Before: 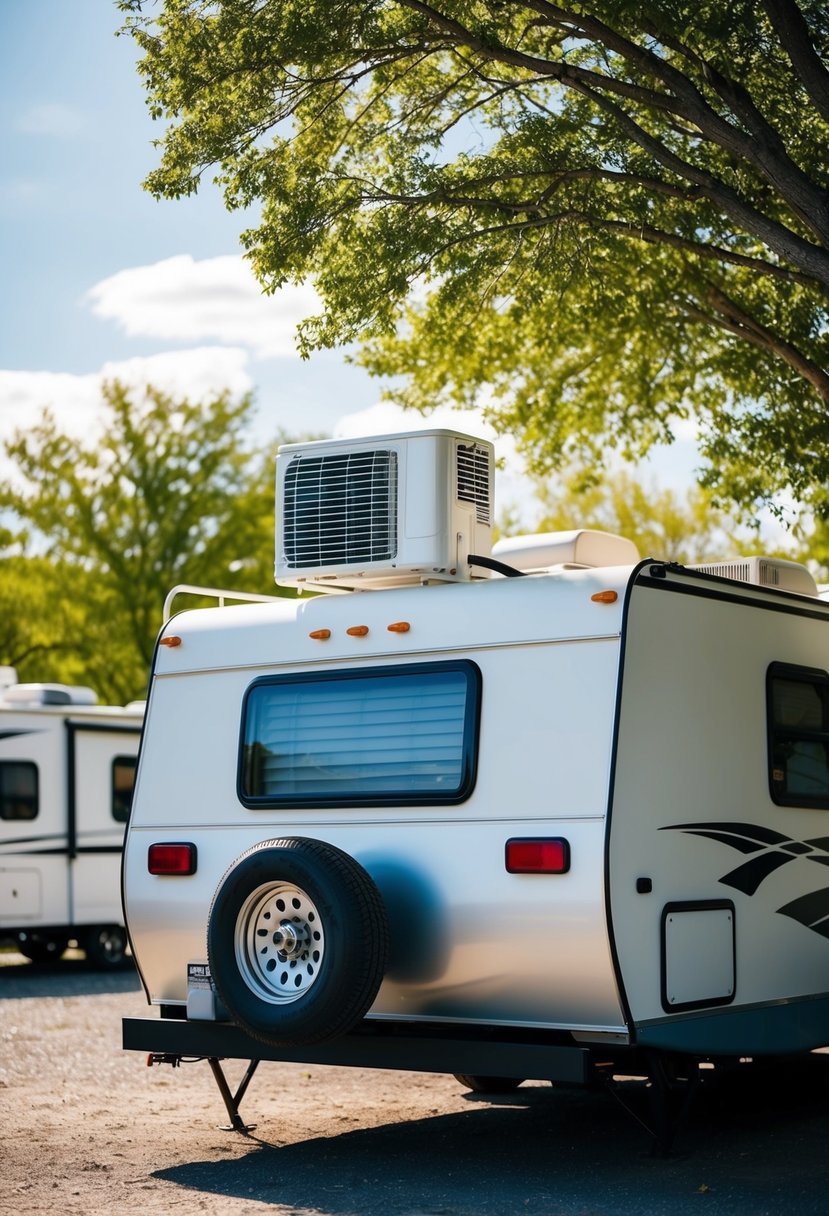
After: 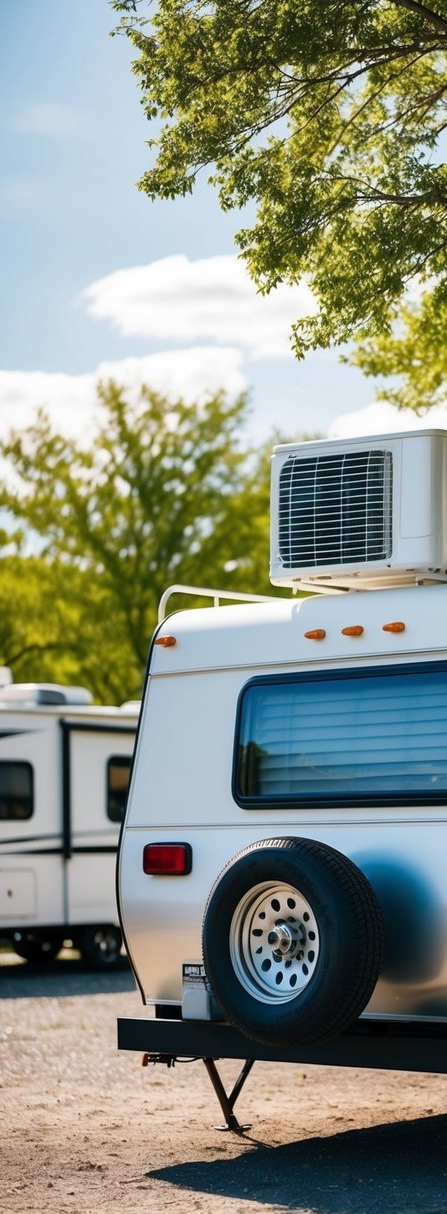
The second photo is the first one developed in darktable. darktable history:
crop: left 0.697%, right 45.333%, bottom 0.085%
